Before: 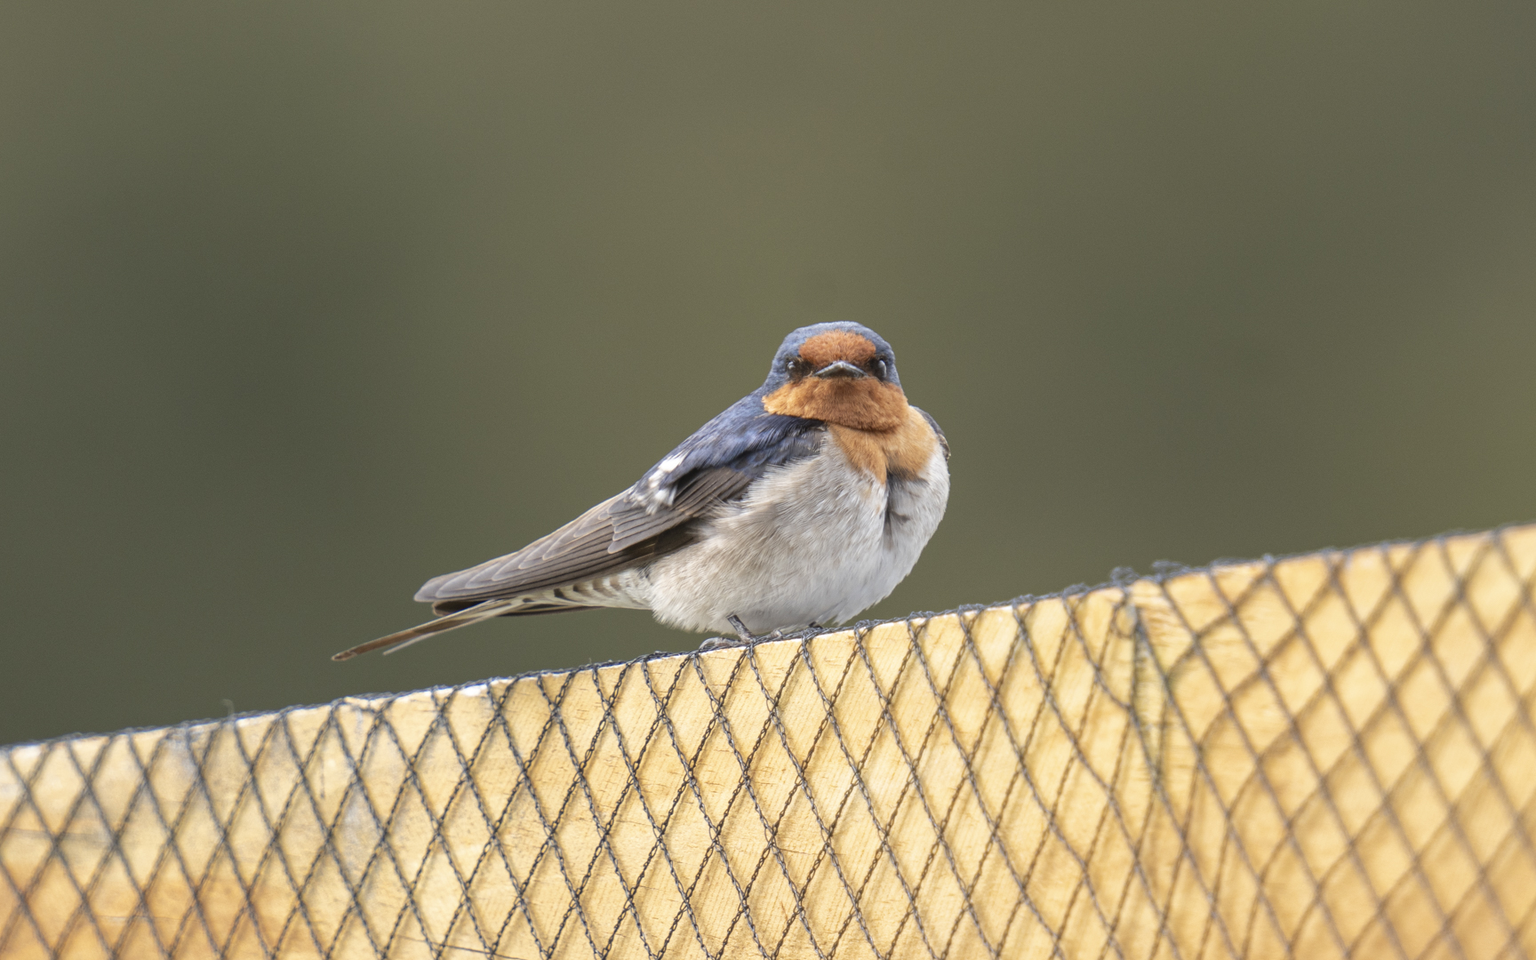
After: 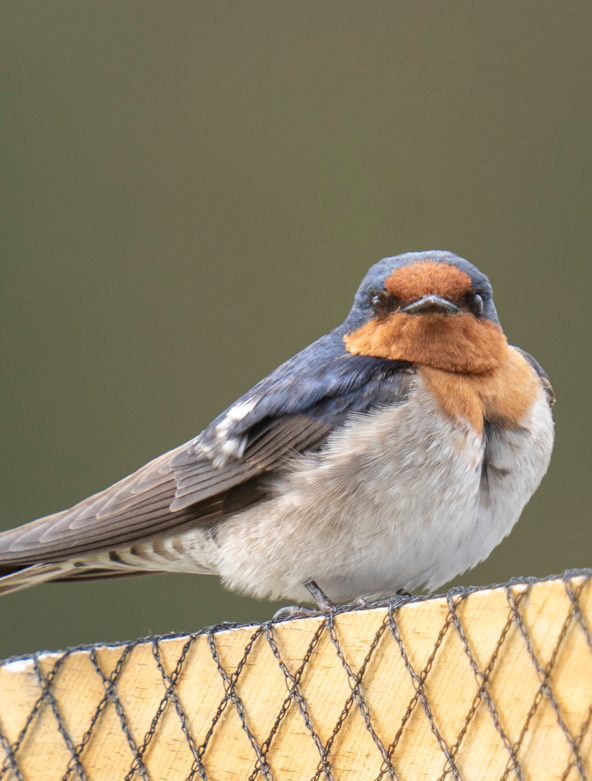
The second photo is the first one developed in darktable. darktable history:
crop and rotate: left 29.762%, top 10.328%, right 35.965%, bottom 17.317%
